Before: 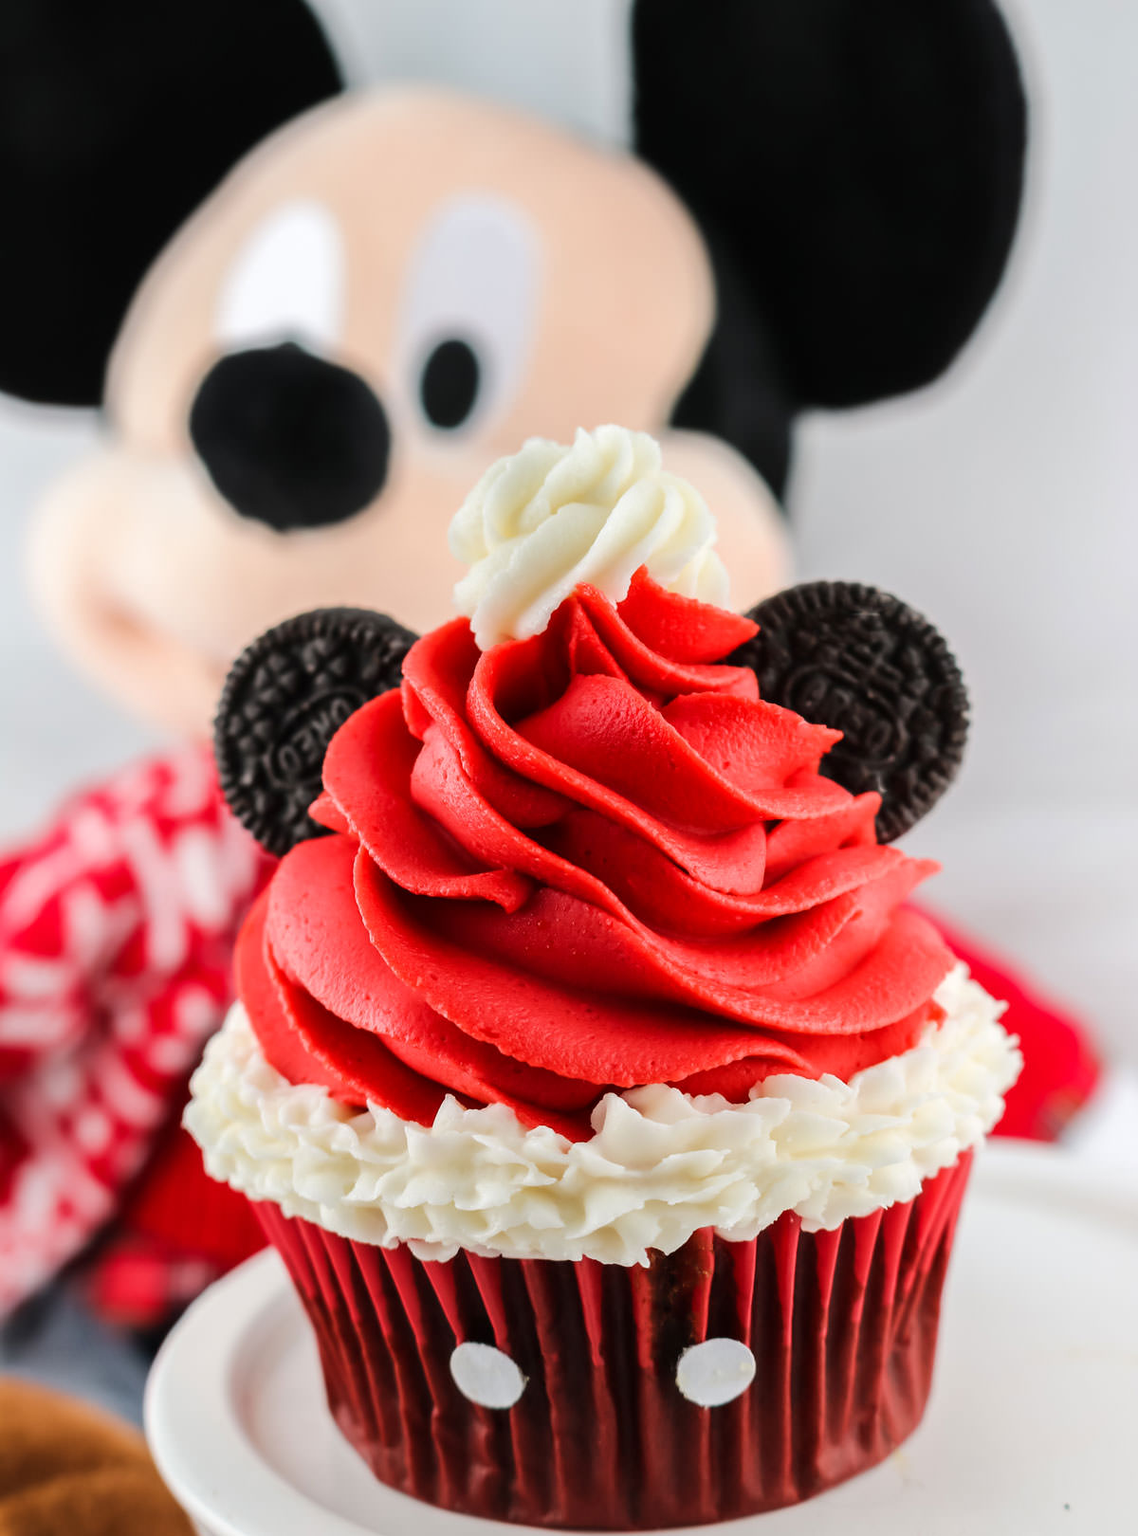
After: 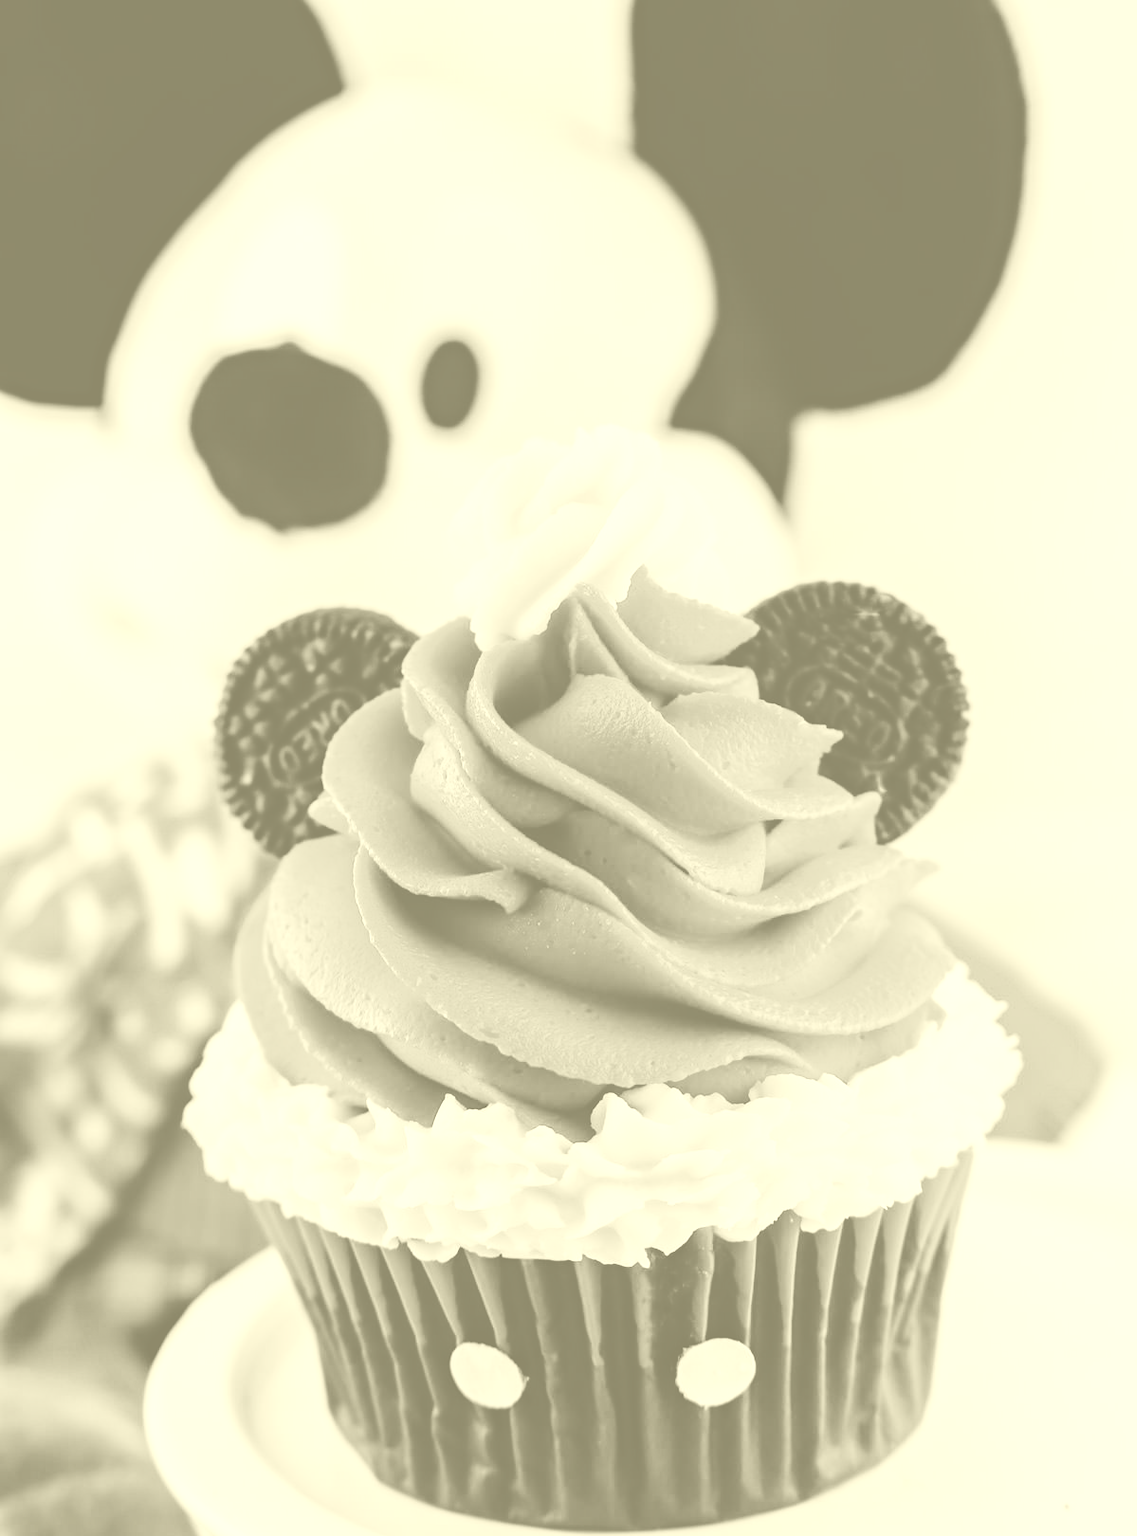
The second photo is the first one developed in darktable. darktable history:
colorize: hue 43.2°, saturation 40%, version 1
haze removal: strength 0.29, distance 0.25, compatibility mode true, adaptive false
tone curve: curves: ch0 [(0, 0.003) (0.044, 0.032) (0.12, 0.089) (0.19, 0.175) (0.271, 0.294) (0.457, 0.546) (0.588, 0.71) (0.701, 0.815) (0.86, 0.922) (1, 0.982)]; ch1 [(0, 0) (0.247, 0.215) (0.433, 0.382) (0.466, 0.426) (0.493, 0.481) (0.501, 0.5) (0.517, 0.524) (0.557, 0.582) (0.598, 0.651) (0.671, 0.735) (0.796, 0.85) (1, 1)]; ch2 [(0, 0) (0.249, 0.216) (0.357, 0.317) (0.448, 0.432) (0.478, 0.492) (0.498, 0.499) (0.517, 0.53) (0.537, 0.57) (0.569, 0.623) (0.61, 0.663) (0.706, 0.75) (0.808, 0.809) (0.991, 0.968)], color space Lab, independent channels, preserve colors none
